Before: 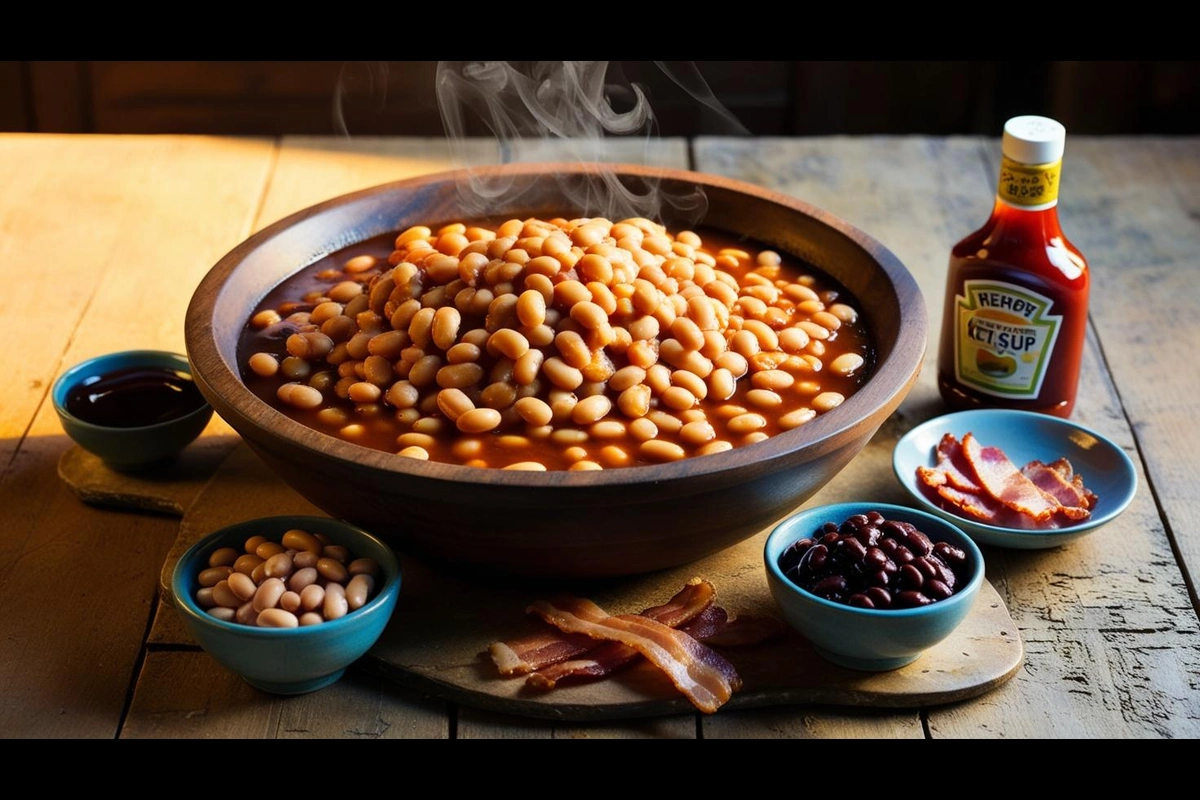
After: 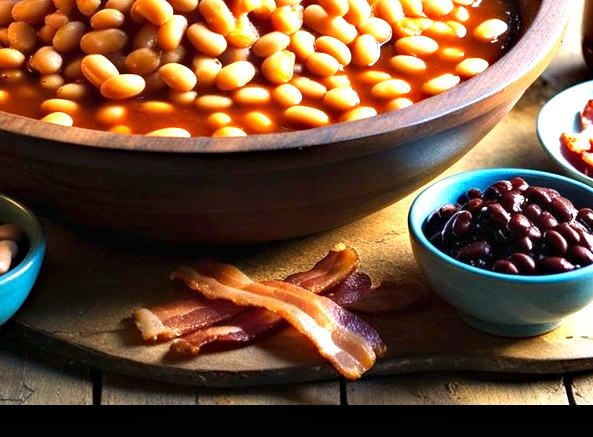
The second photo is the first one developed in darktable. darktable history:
haze removal: compatibility mode true, adaptive false
exposure: black level correction 0, exposure 1.173 EV, compensate exposure bias true, compensate highlight preservation false
crop: left 29.672%, top 41.786%, right 20.851%, bottom 3.487%
